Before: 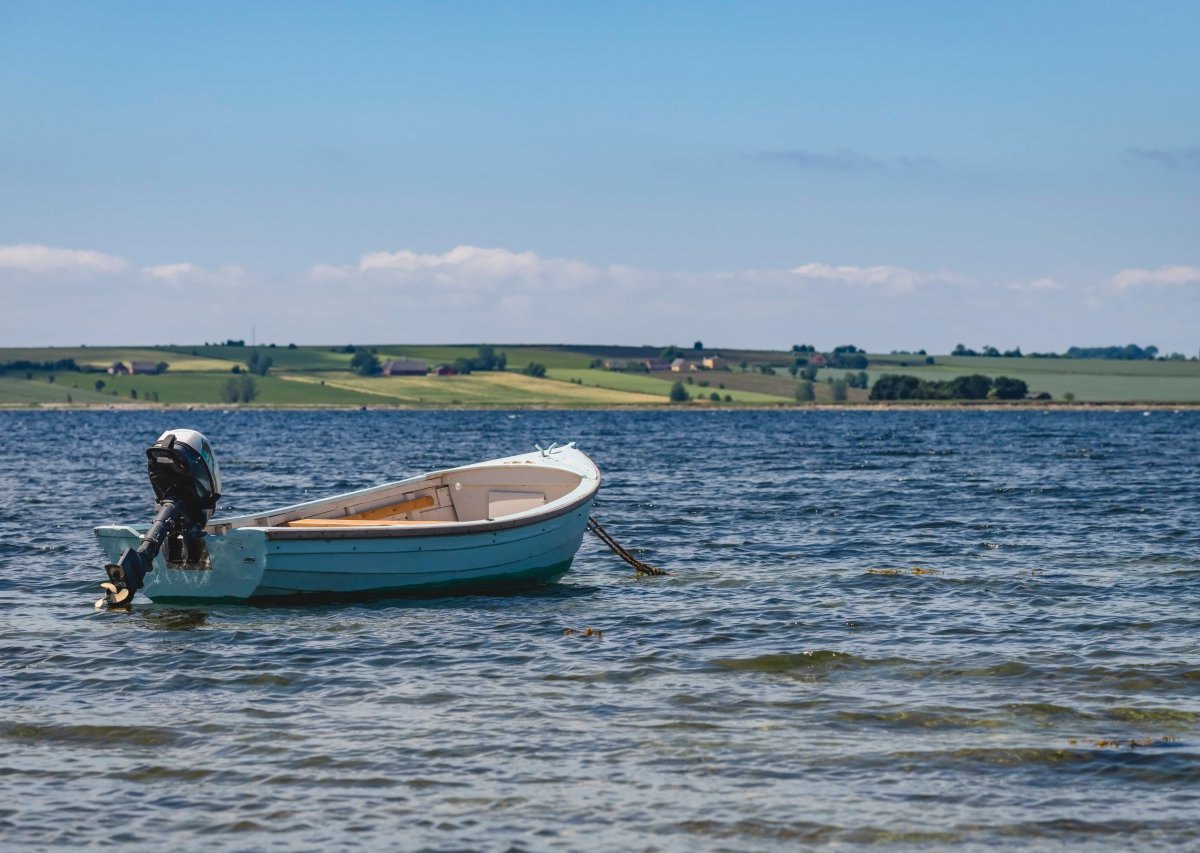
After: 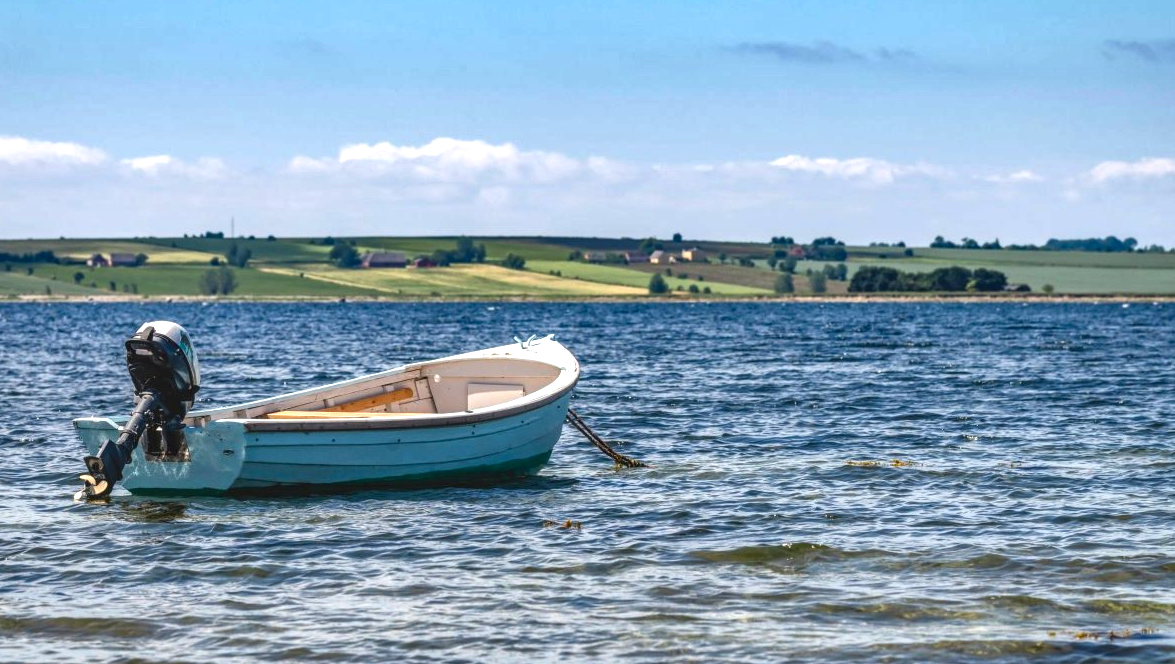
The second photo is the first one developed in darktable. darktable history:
crop and rotate: left 1.814%, top 12.818%, right 0.25%, bottom 9.225%
shadows and highlights: shadows 43.71, white point adjustment -1.46, soften with gaussian
local contrast: on, module defaults
exposure: exposure 0.781 EV, compensate highlight preservation false
